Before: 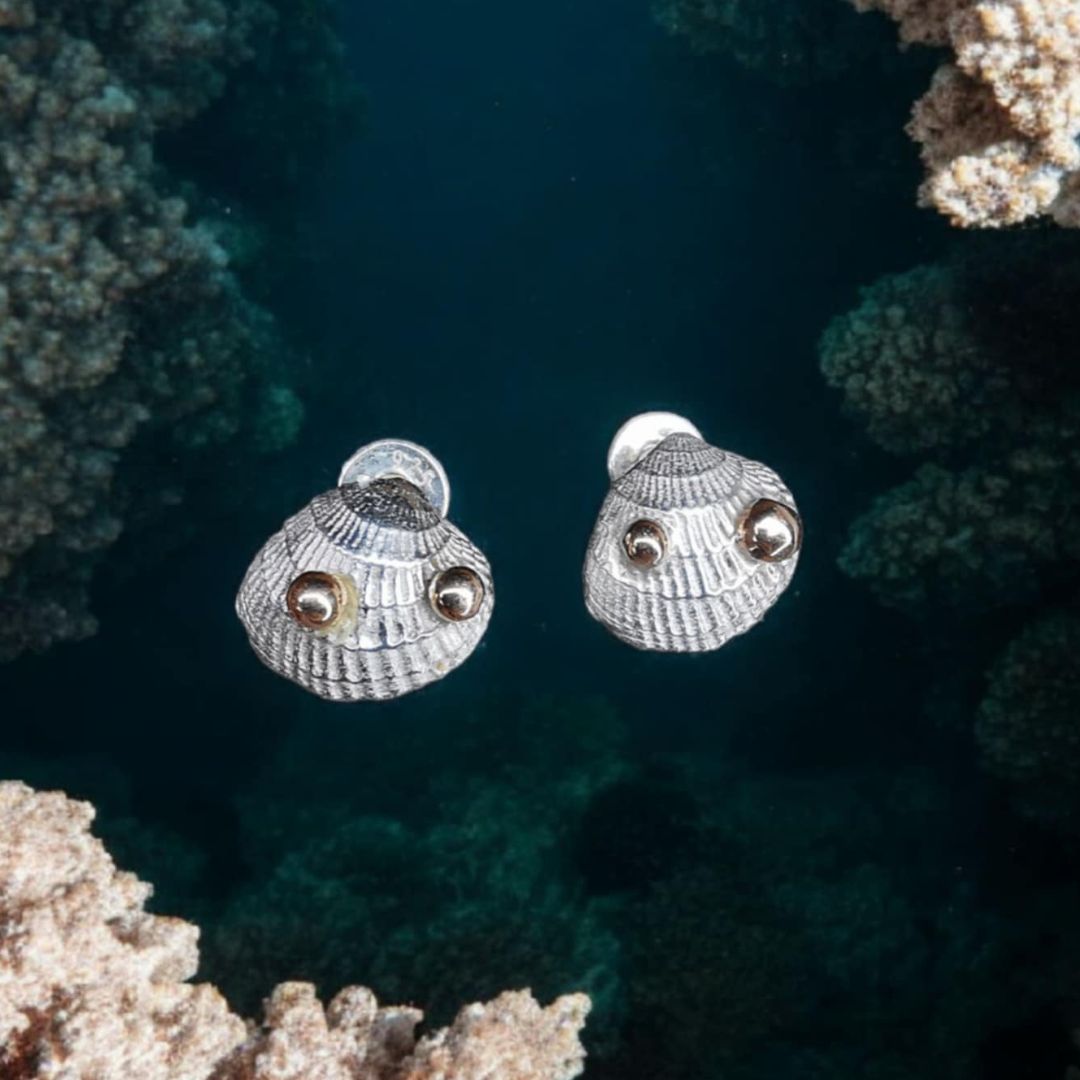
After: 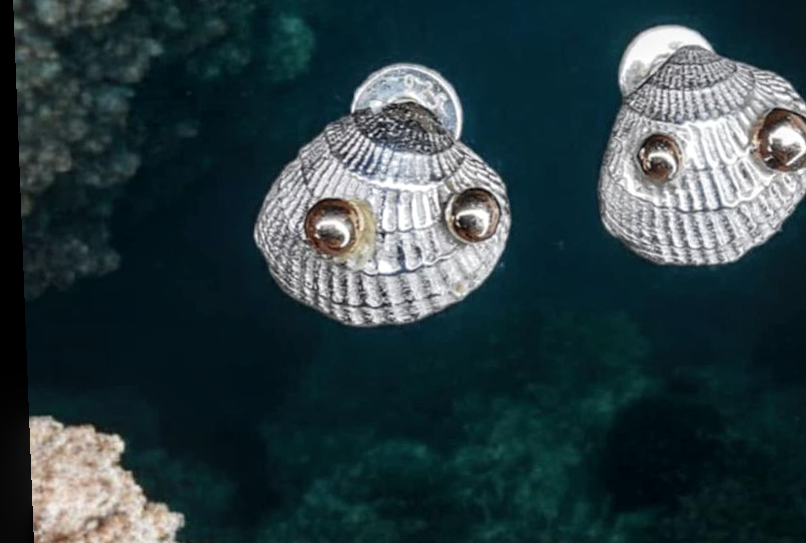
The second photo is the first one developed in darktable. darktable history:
crop: top 36.498%, right 27.964%, bottom 14.995%
local contrast: detail 130%
rotate and perspective: rotation -2.22°, lens shift (horizontal) -0.022, automatic cropping off
